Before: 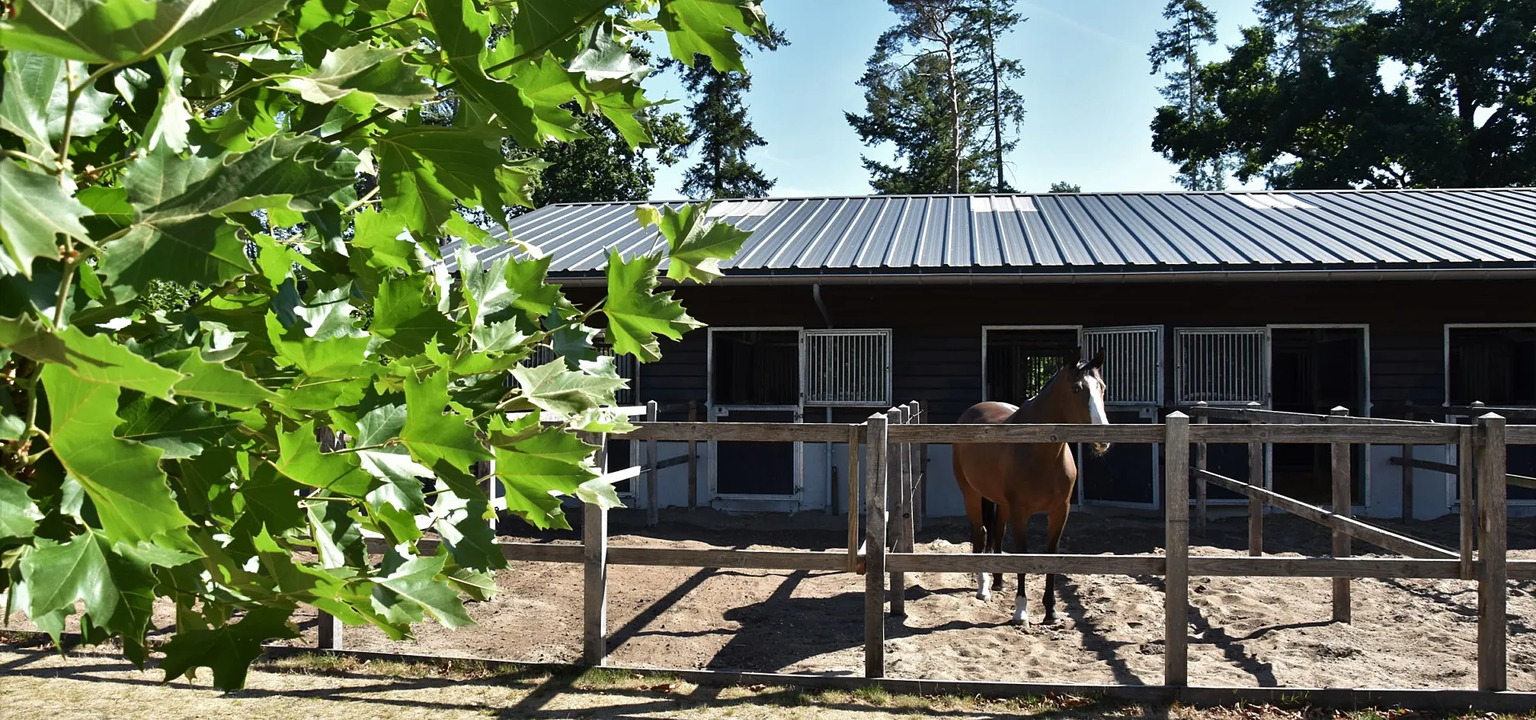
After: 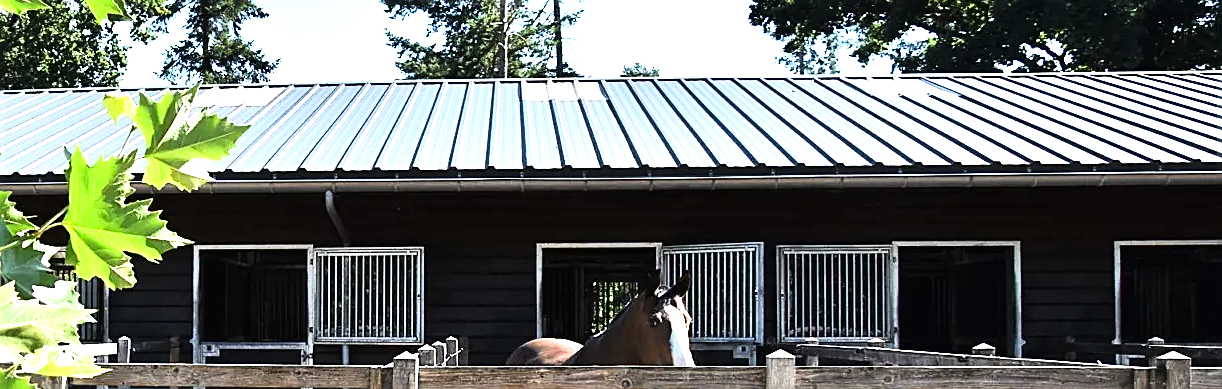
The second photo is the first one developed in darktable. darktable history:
crop: left 36.005%, top 18.293%, right 0.31%, bottom 38.444%
tone curve: curves: ch0 [(0.016, 0.011) (0.084, 0.026) (0.469, 0.508) (0.721, 0.862) (1, 1)], color space Lab, linked channels, preserve colors none
exposure: black level correction 0, exposure 1.35 EV, compensate exposure bias true, compensate highlight preservation false
sharpen: on, module defaults
